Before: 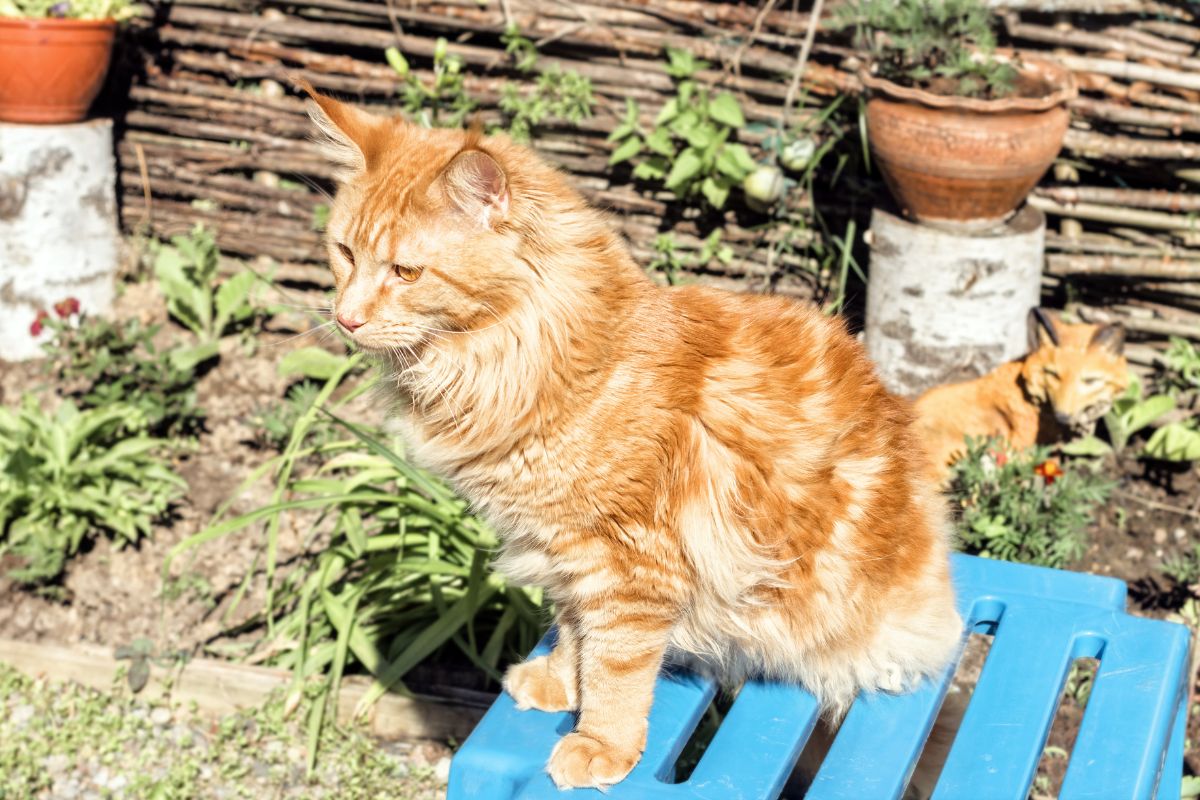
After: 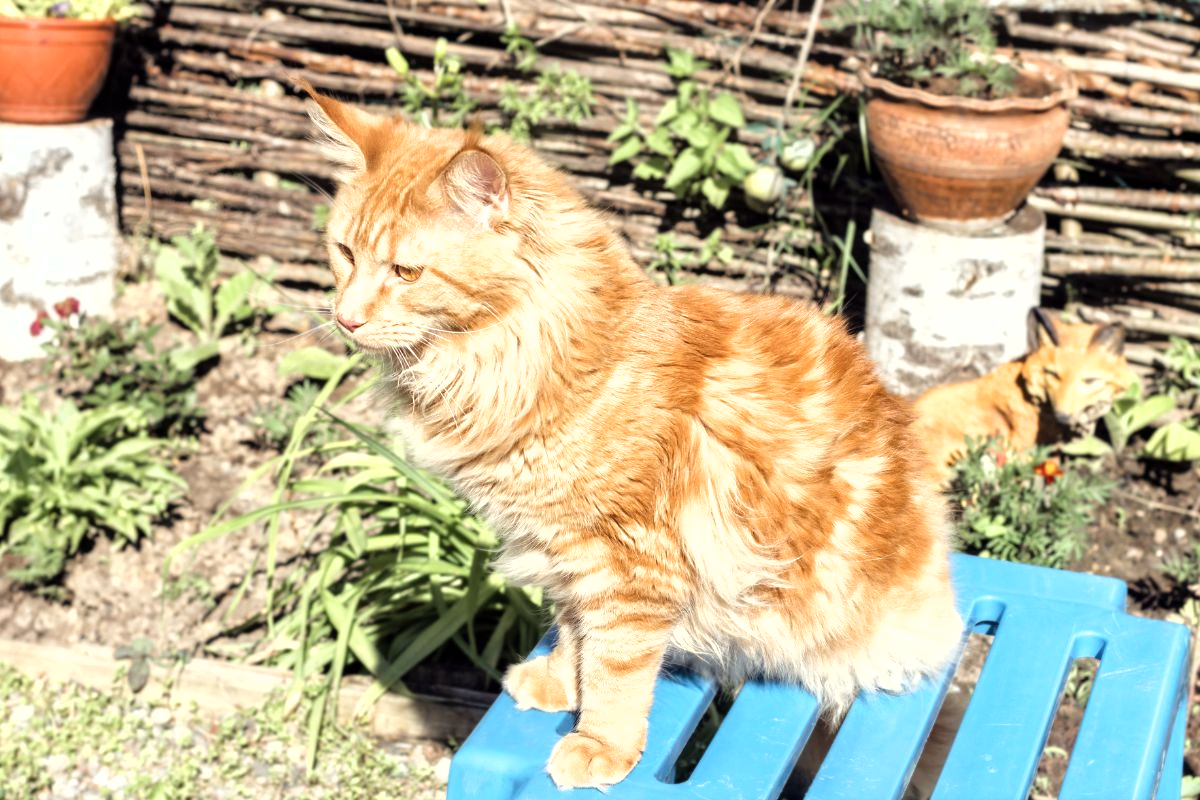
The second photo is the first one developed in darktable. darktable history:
shadows and highlights: radius 111.72, shadows 50.83, white point adjustment 8.98, highlights -5.25, soften with gaussian
